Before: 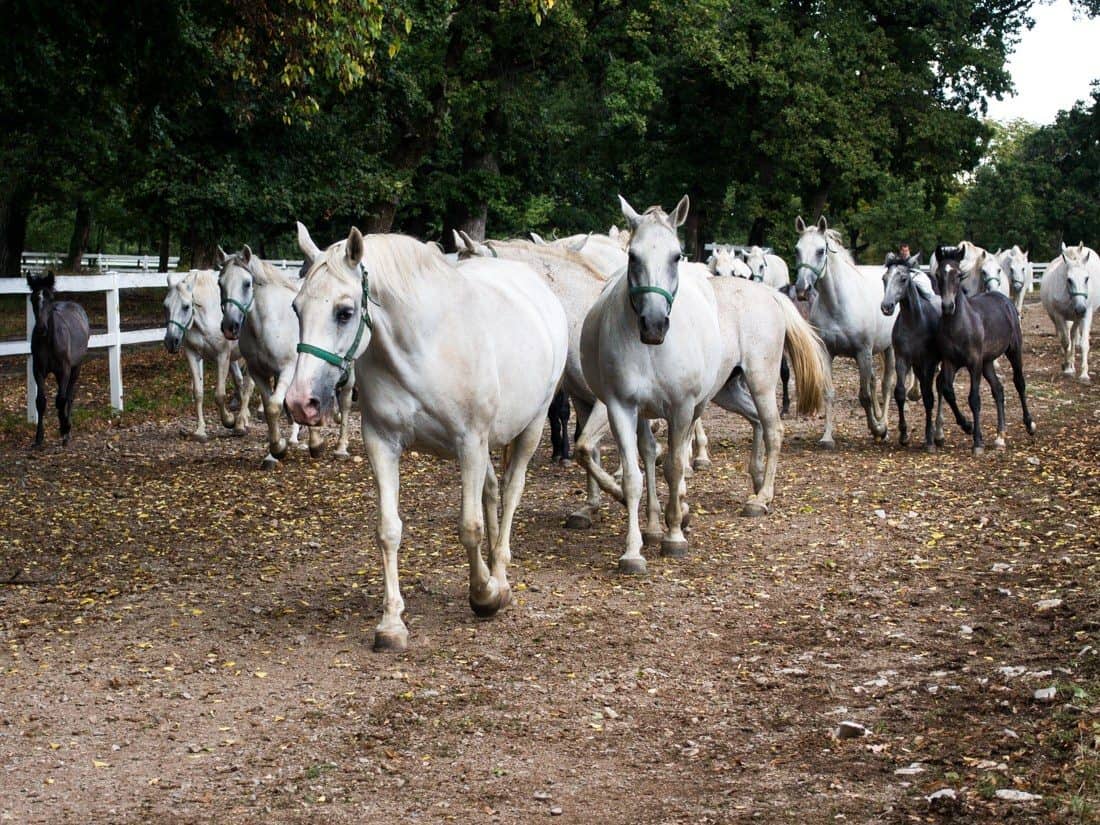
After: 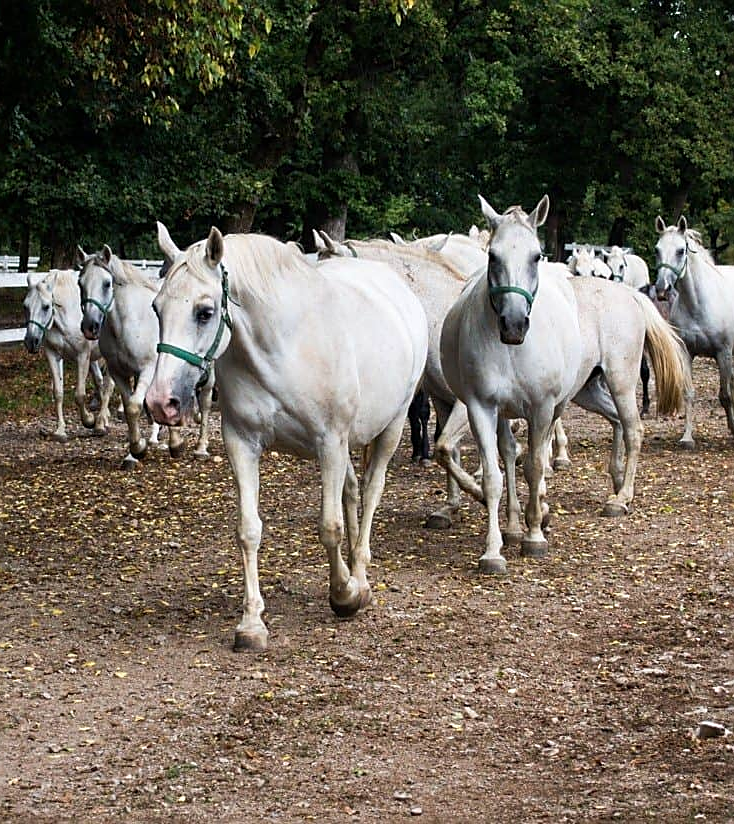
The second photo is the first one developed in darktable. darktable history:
crop and rotate: left 12.774%, right 20.459%
color correction: highlights a* 0.078, highlights b* -0.365
sharpen: on, module defaults
